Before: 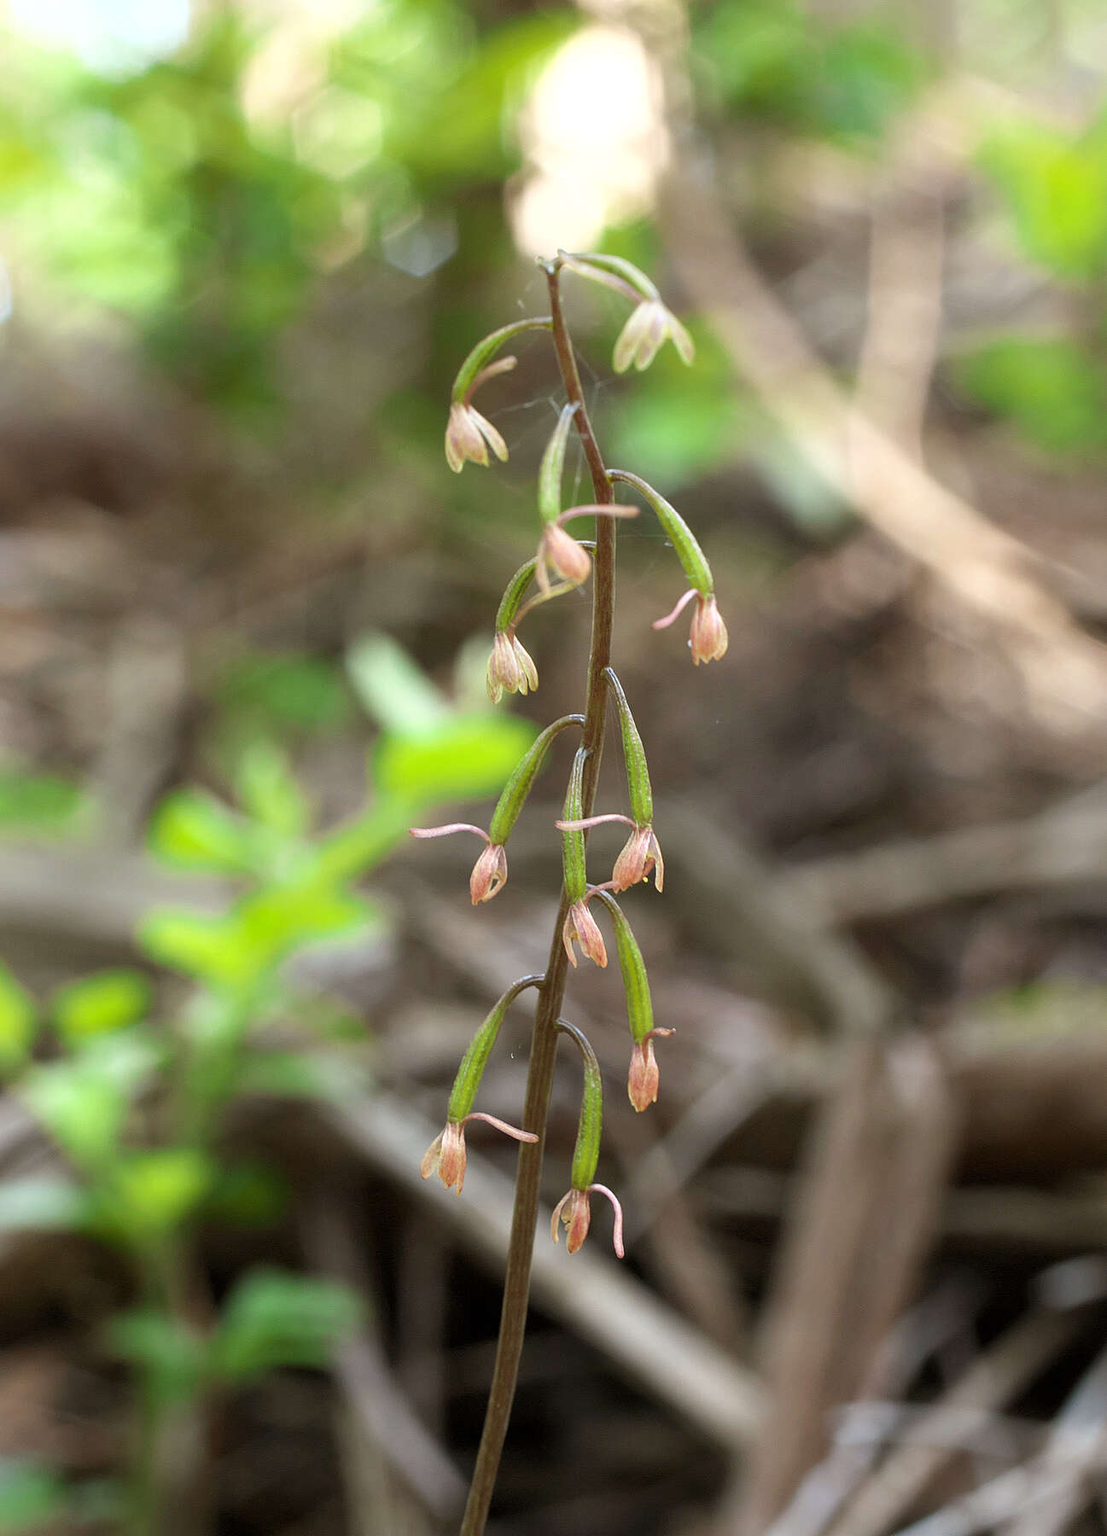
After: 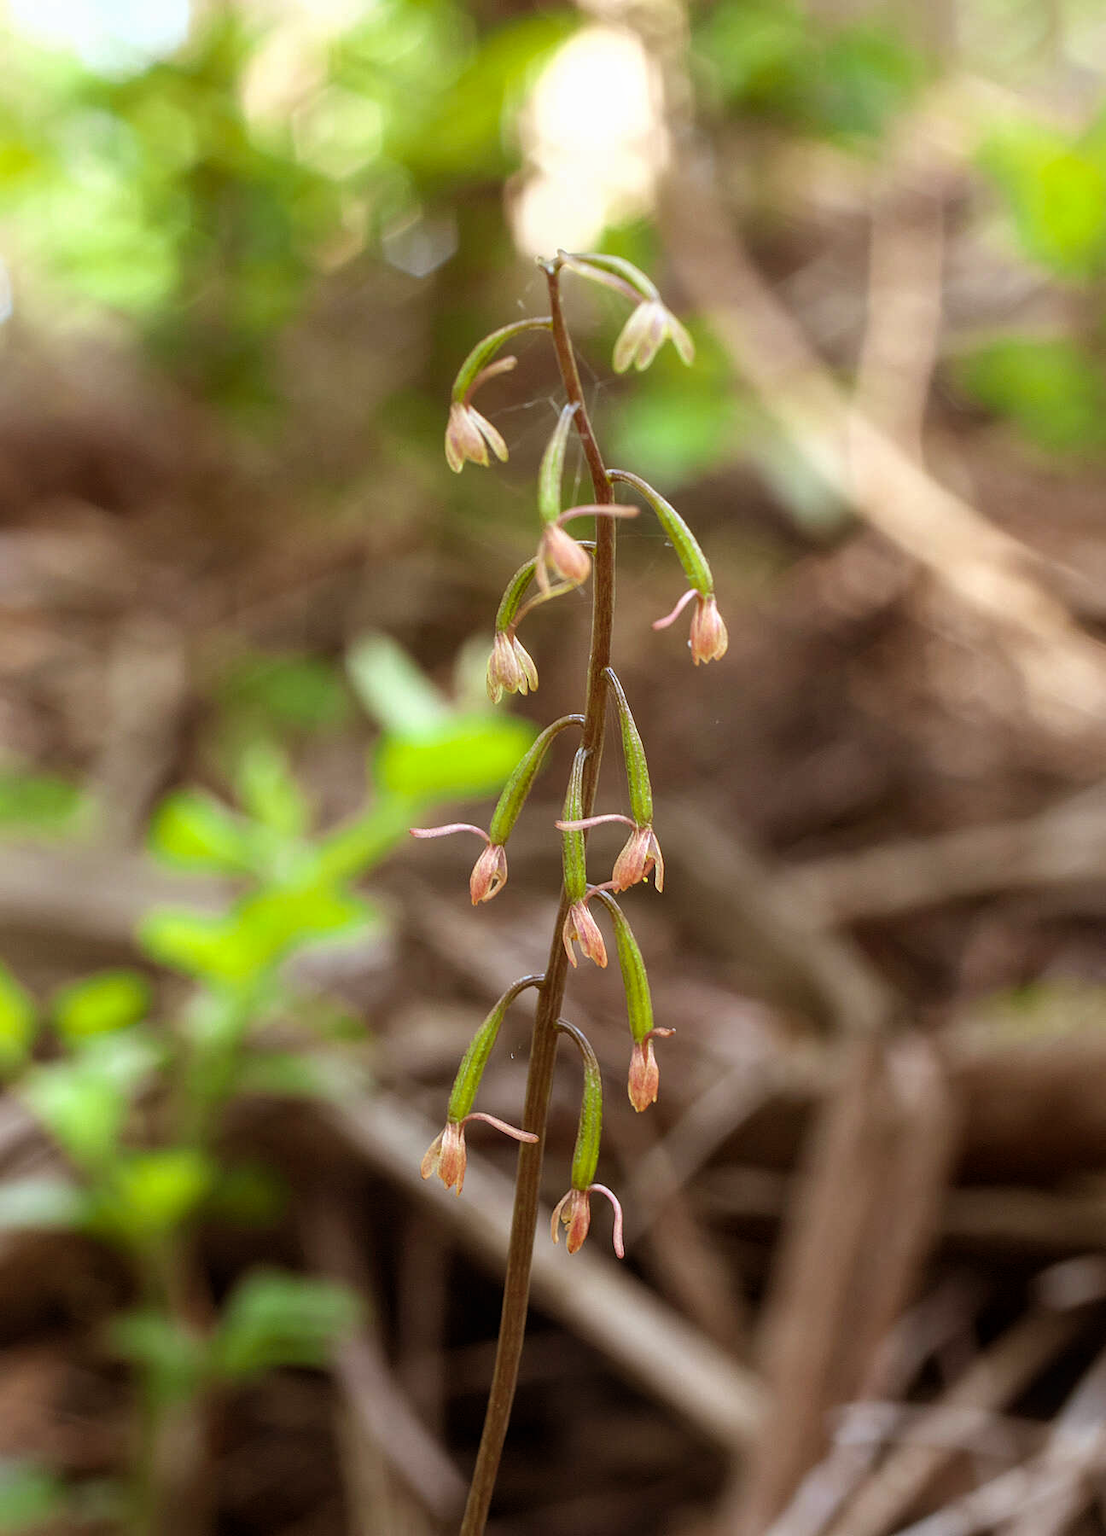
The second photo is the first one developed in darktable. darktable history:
rgb levels: mode RGB, independent channels, levels [[0, 0.5, 1], [0, 0.521, 1], [0, 0.536, 1]]
local contrast: detail 110%
